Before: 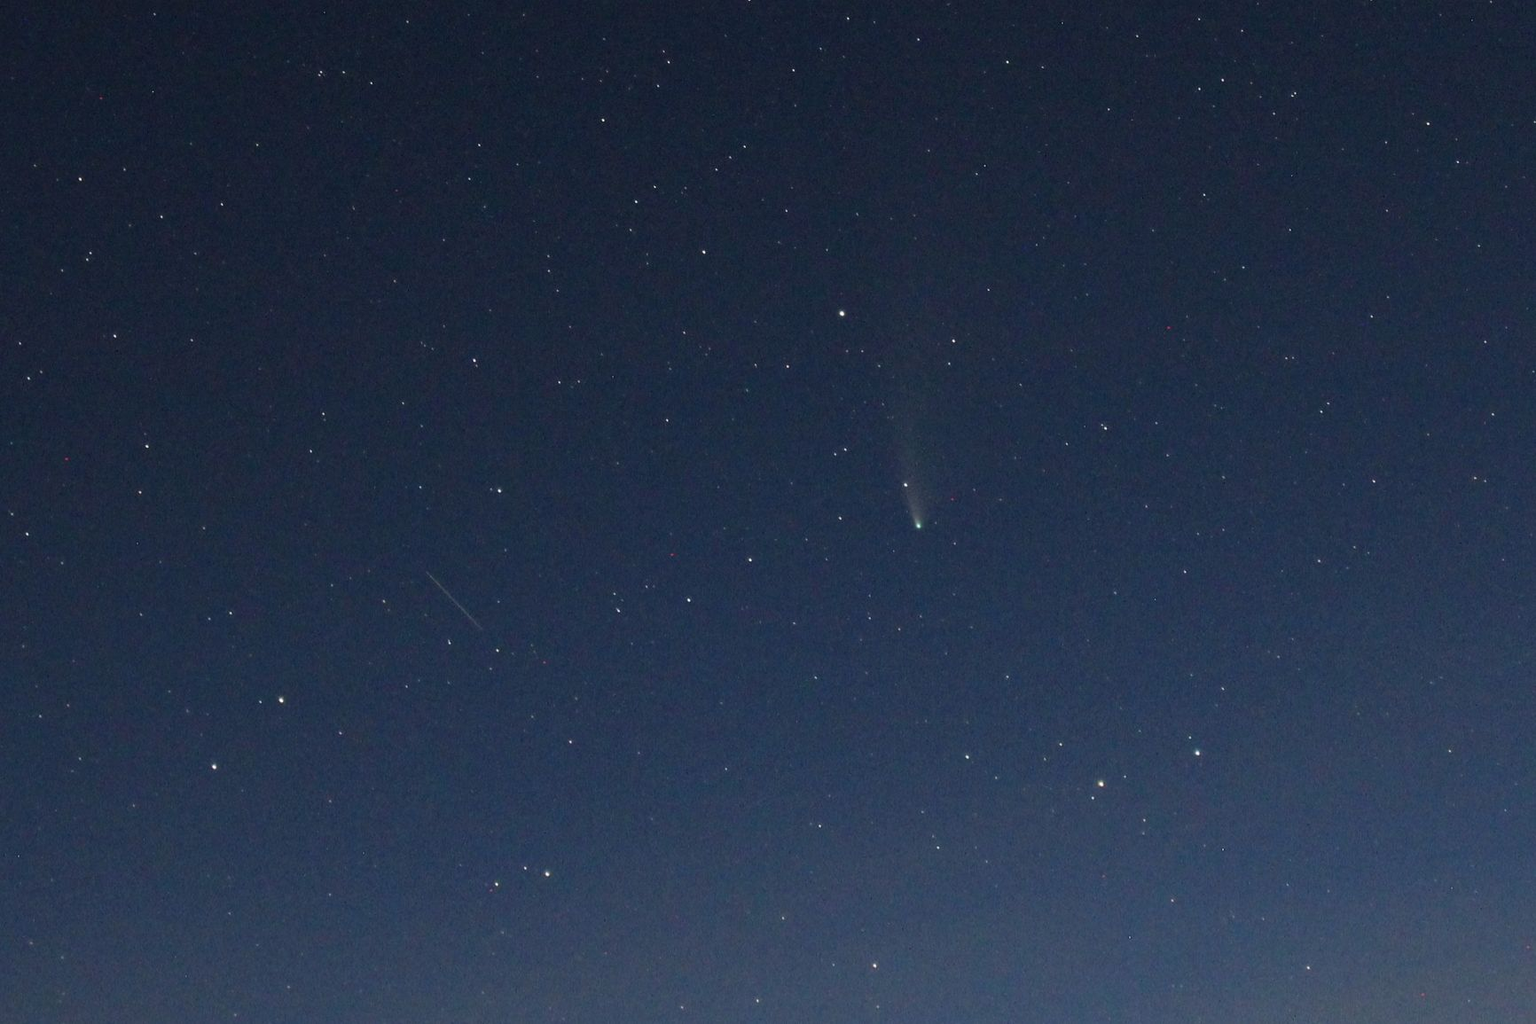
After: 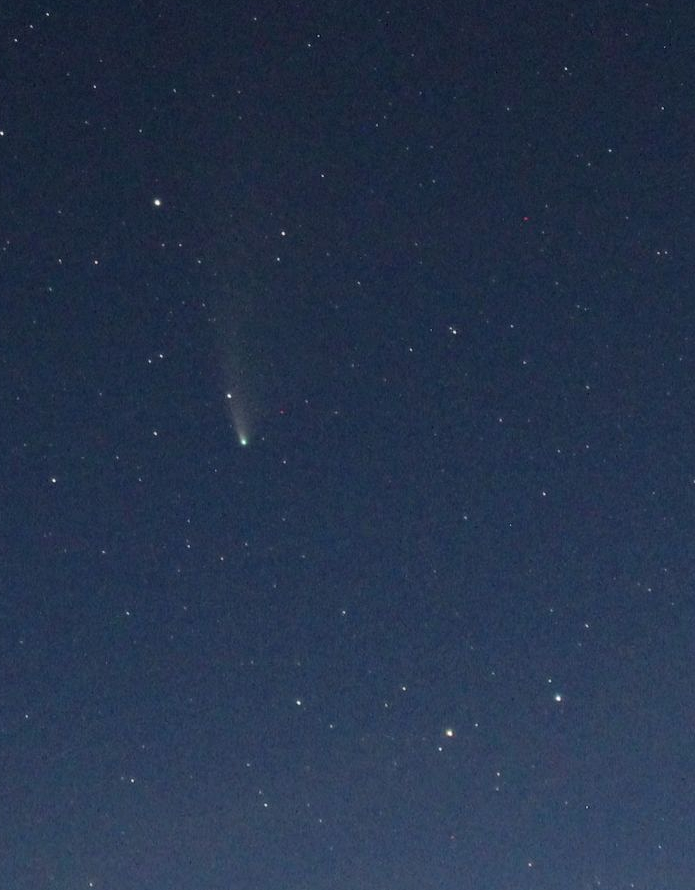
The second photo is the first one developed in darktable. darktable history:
local contrast: on, module defaults
crop: left 45.735%, top 13.082%, right 14.09%, bottom 9.799%
